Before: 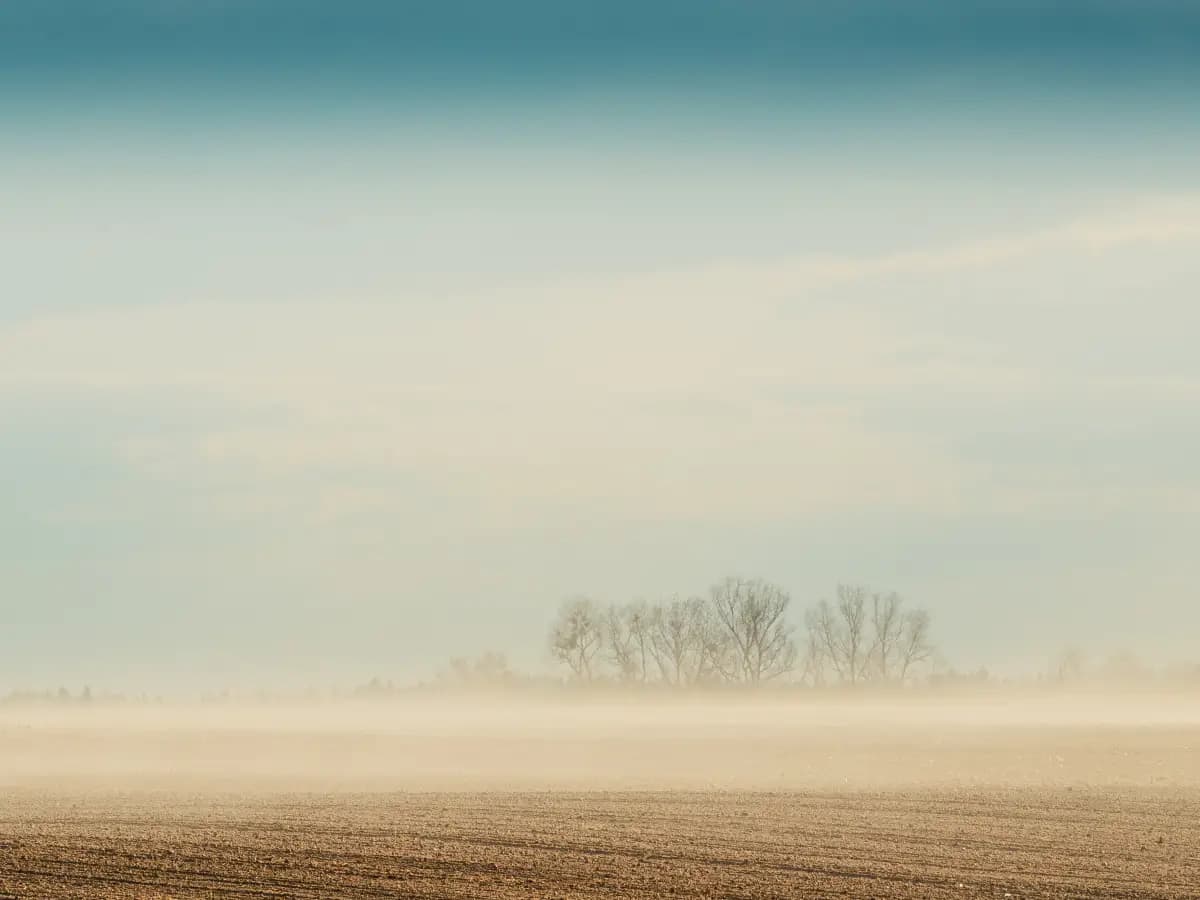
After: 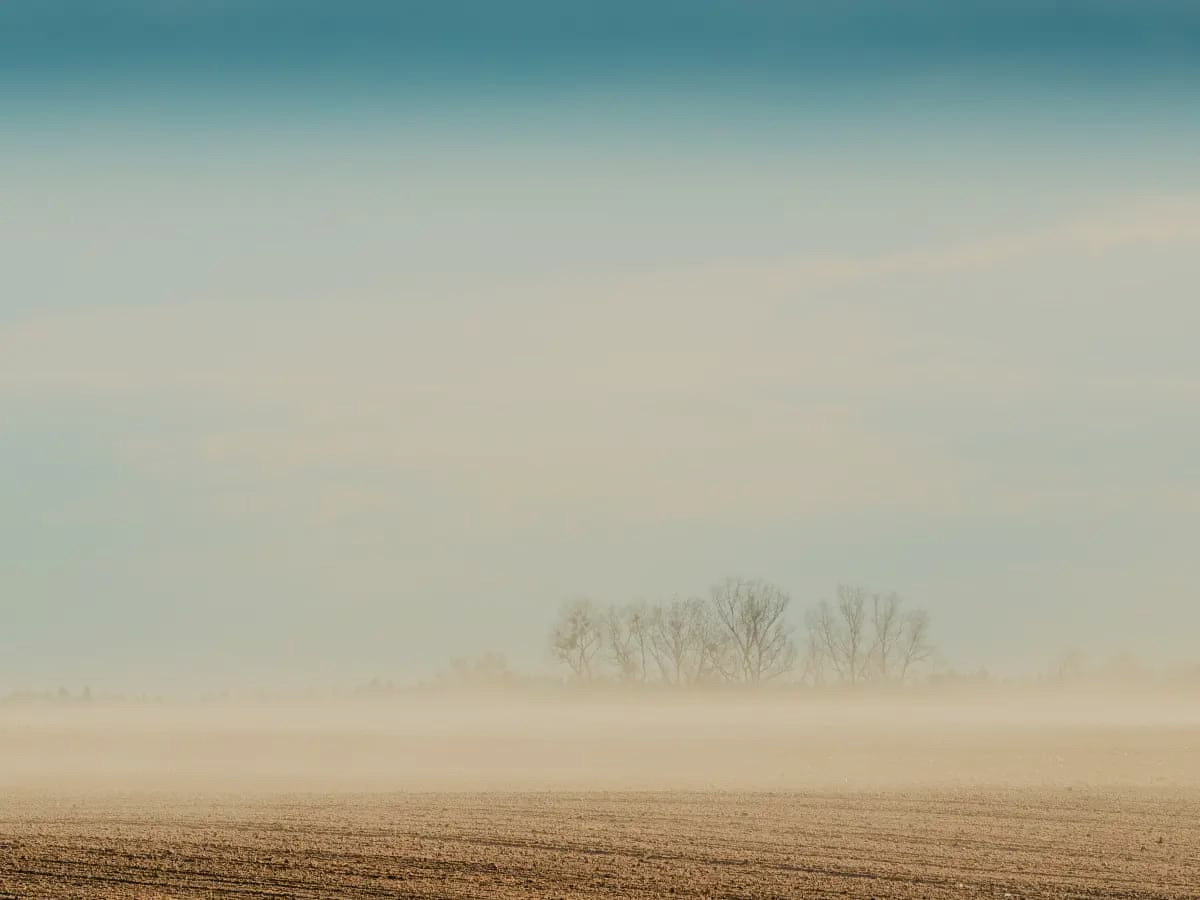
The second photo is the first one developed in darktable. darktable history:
filmic rgb: black relative exposure -7.15 EV, white relative exposure 5.36 EV, hardness 3.02, color science v6 (2022)
exposure: black level correction 0.001, compensate highlight preservation false
